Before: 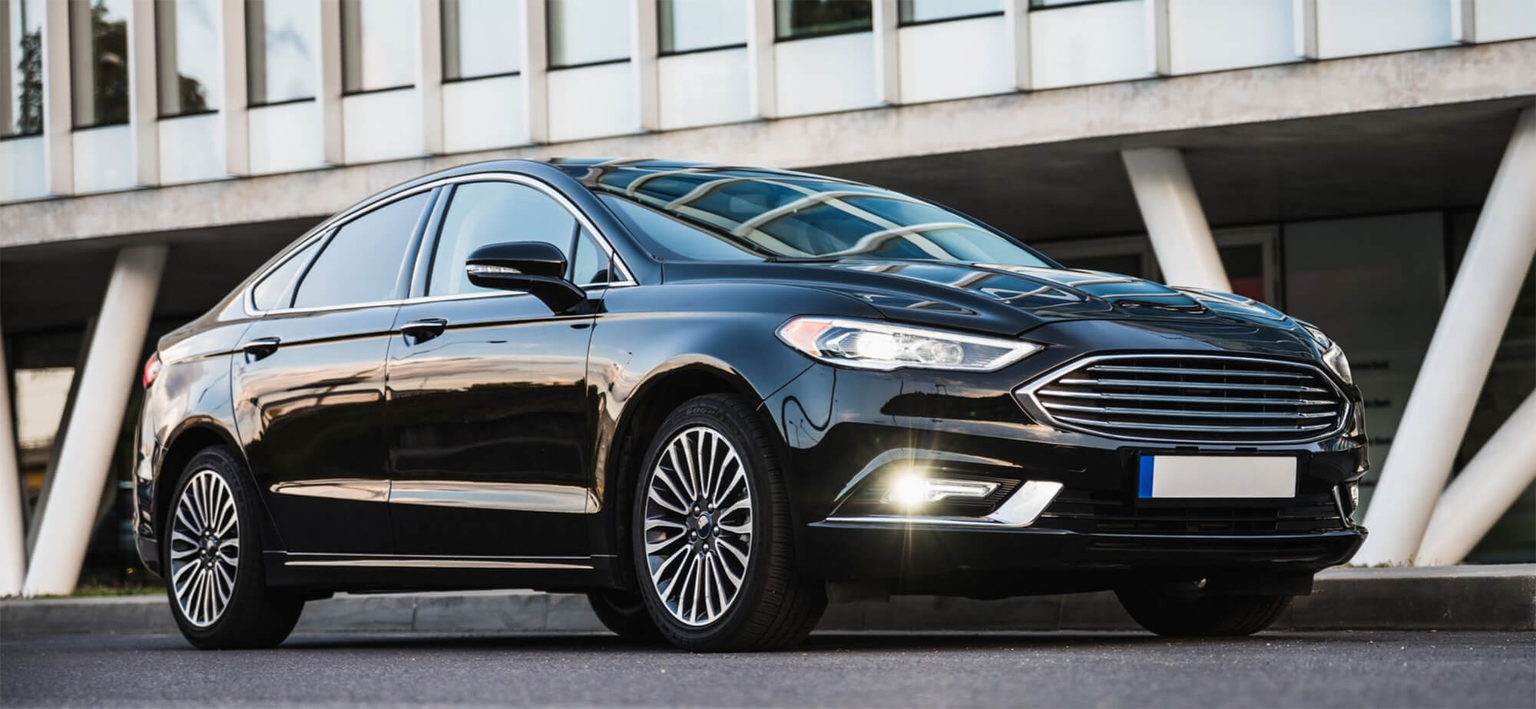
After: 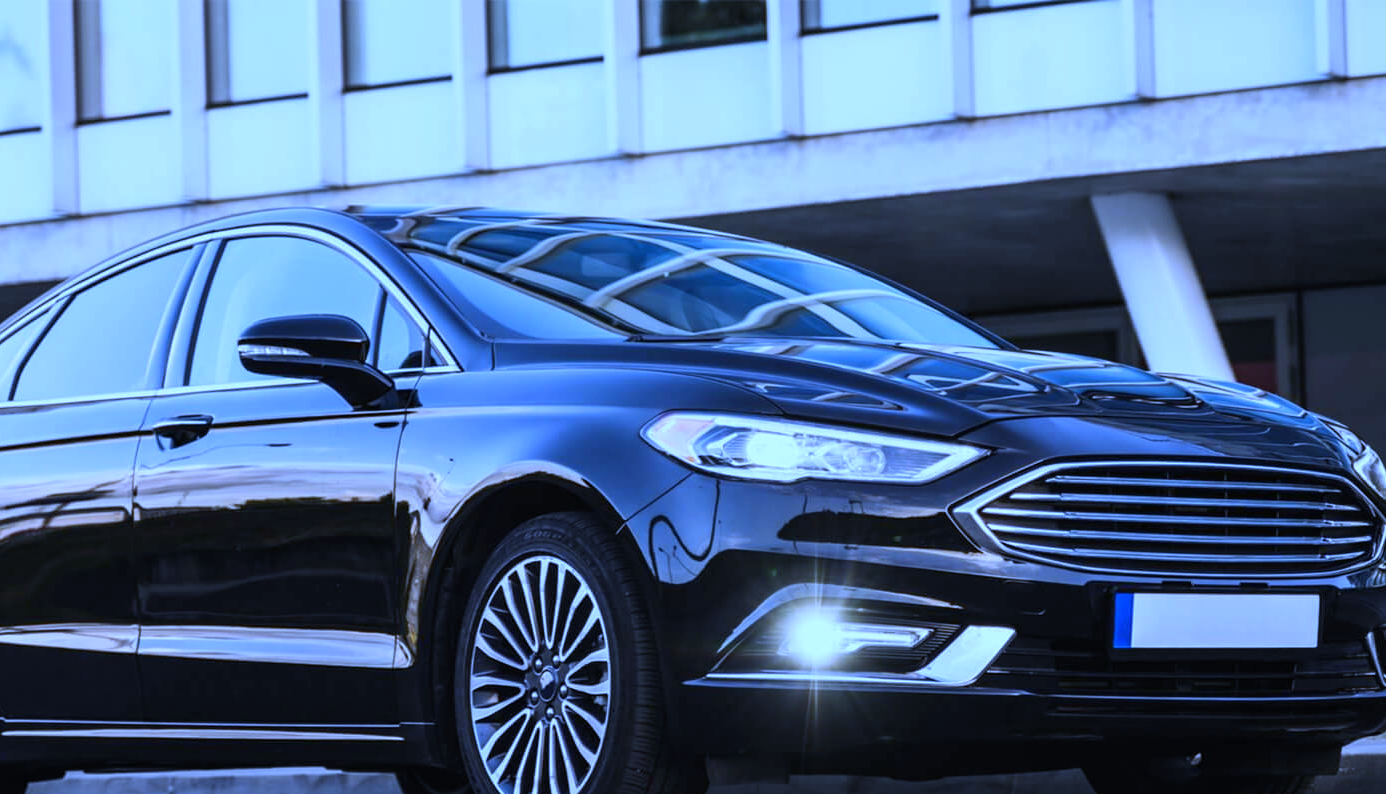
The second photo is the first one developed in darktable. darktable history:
white balance: red 0.766, blue 1.537
crop: left 18.479%, right 12.2%, bottom 13.971%
